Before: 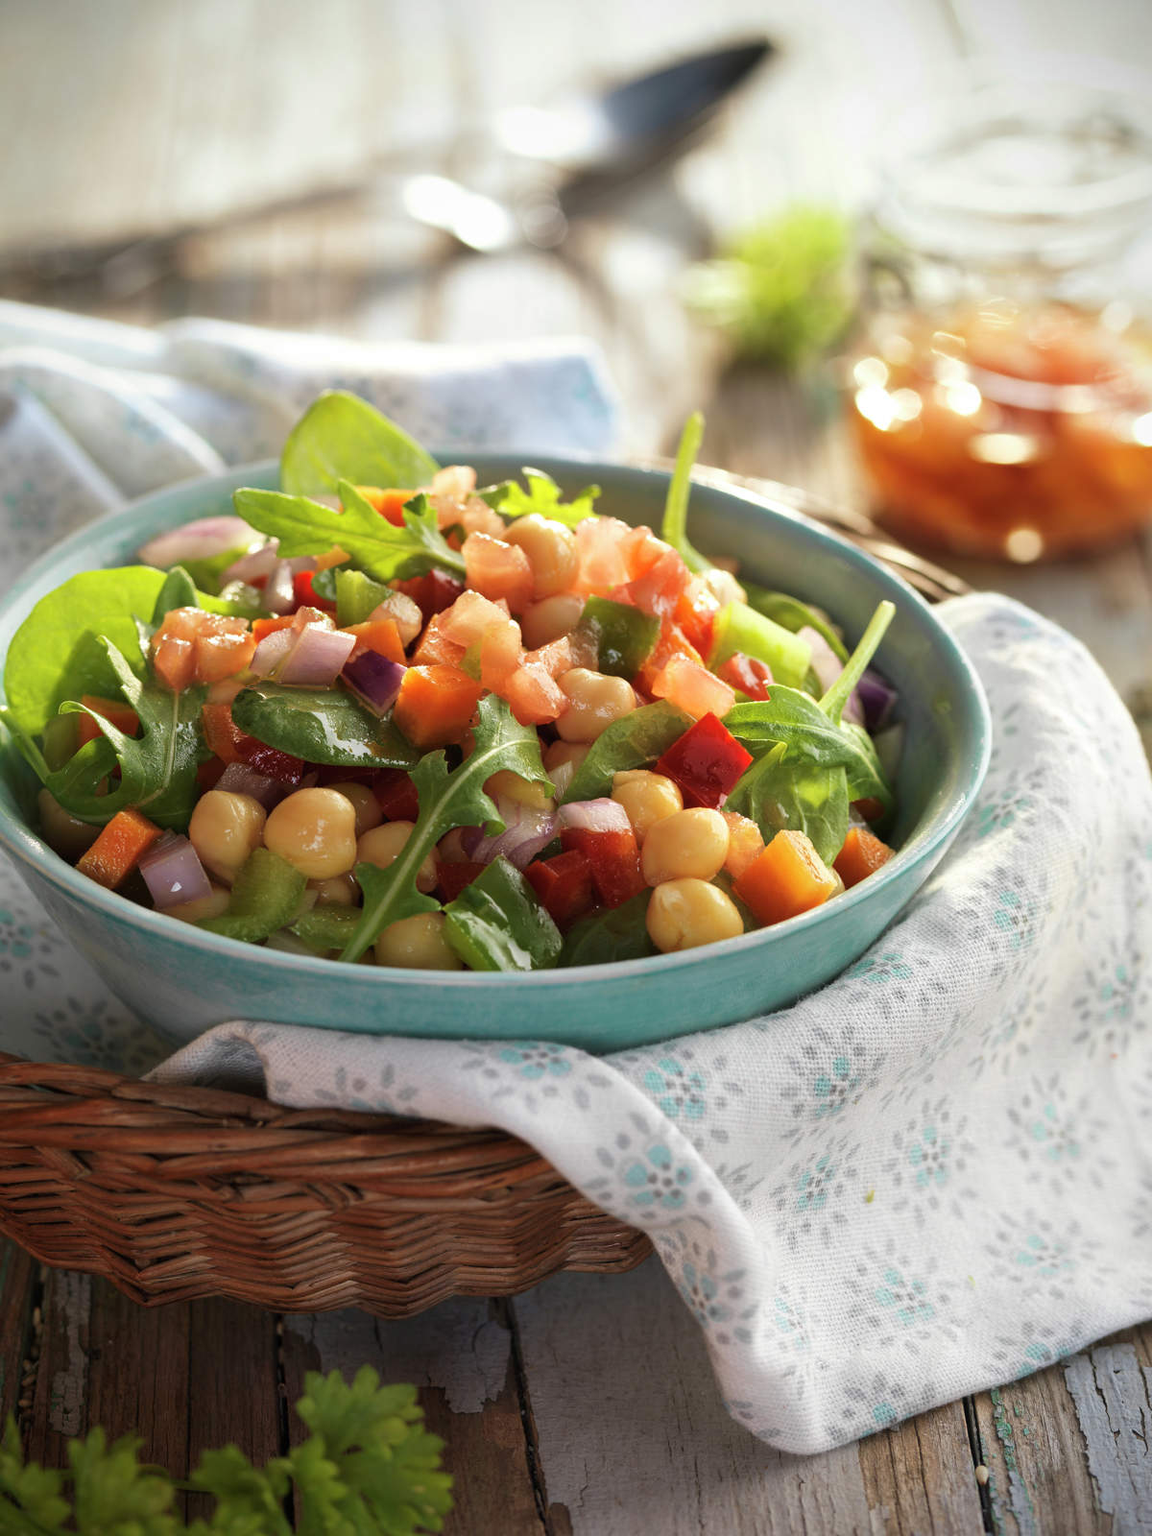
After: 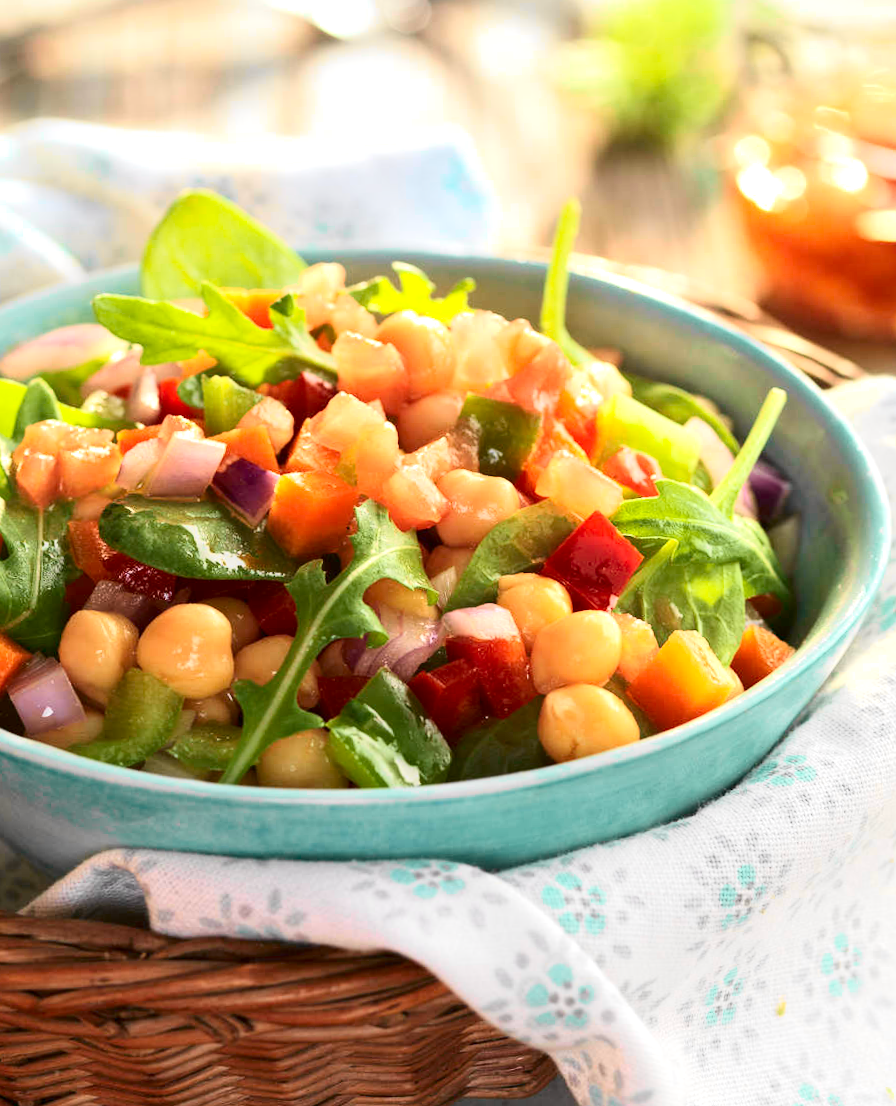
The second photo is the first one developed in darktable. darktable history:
crop and rotate: left 11.831%, top 11.346%, right 13.429%, bottom 13.899%
color balance: on, module defaults
exposure: black level correction 0.001, exposure 0.5 EV, compensate exposure bias true, compensate highlight preservation false
tone curve: curves: ch0 [(0, 0) (0.131, 0.116) (0.316, 0.345) (0.501, 0.584) (0.629, 0.732) (0.812, 0.888) (1, 0.974)]; ch1 [(0, 0) (0.366, 0.367) (0.475, 0.453) (0.494, 0.497) (0.504, 0.503) (0.553, 0.584) (1, 1)]; ch2 [(0, 0) (0.333, 0.346) (0.375, 0.375) (0.424, 0.43) (0.476, 0.492) (0.502, 0.501) (0.533, 0.556) (0.566, 0.599) (0.614, 0.653) (1, 1)], color space Lab, independent channels, preserve colors none
rotate and perspective: rotation -2°, crop left 0.022, crop right 0.978, crop top 0.049, crop bottom 0.951
